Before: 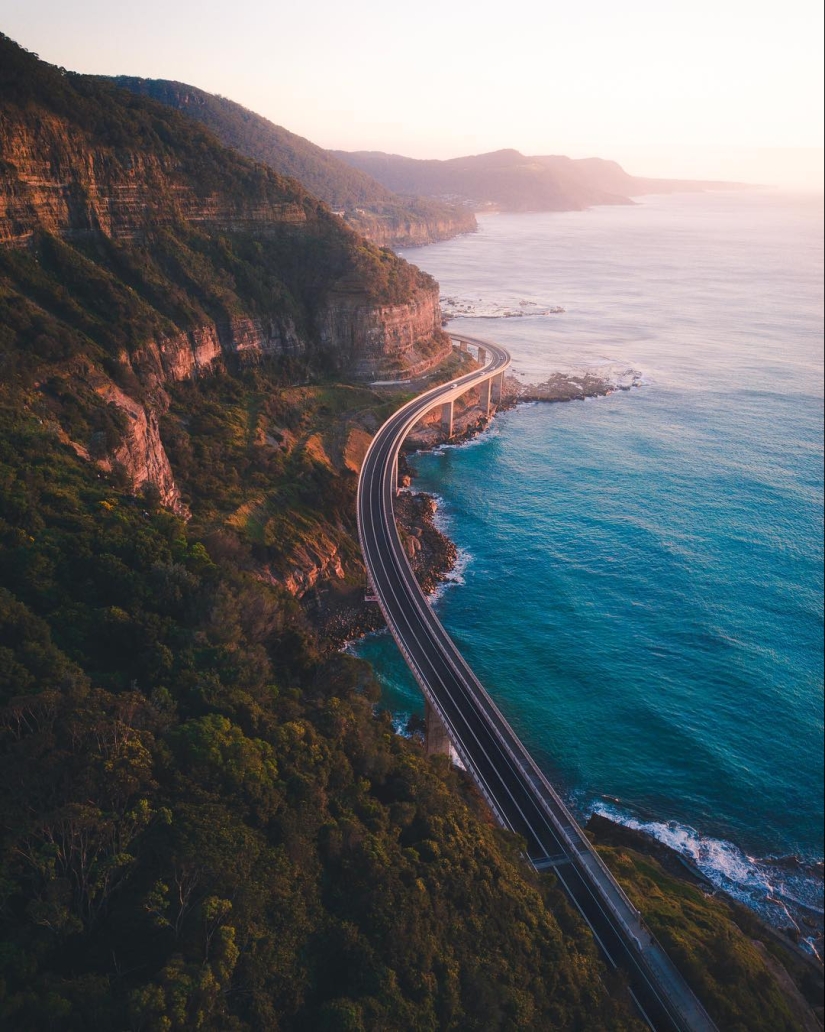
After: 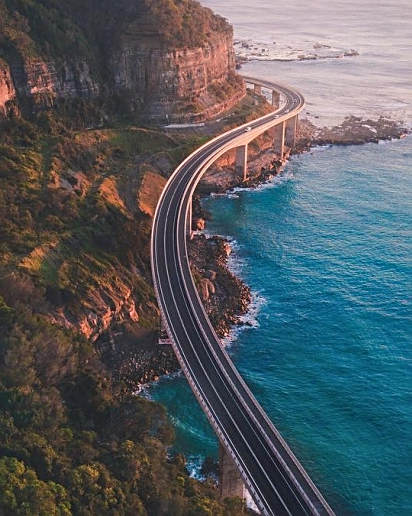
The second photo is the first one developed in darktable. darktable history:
crop: left 25%, top 25%, right 25%, bottom 25%
sharpen: on, module defaults
shadows and highlights: radius 118.69, shadows 42.21, highlights -61.56, soften with gaussian
